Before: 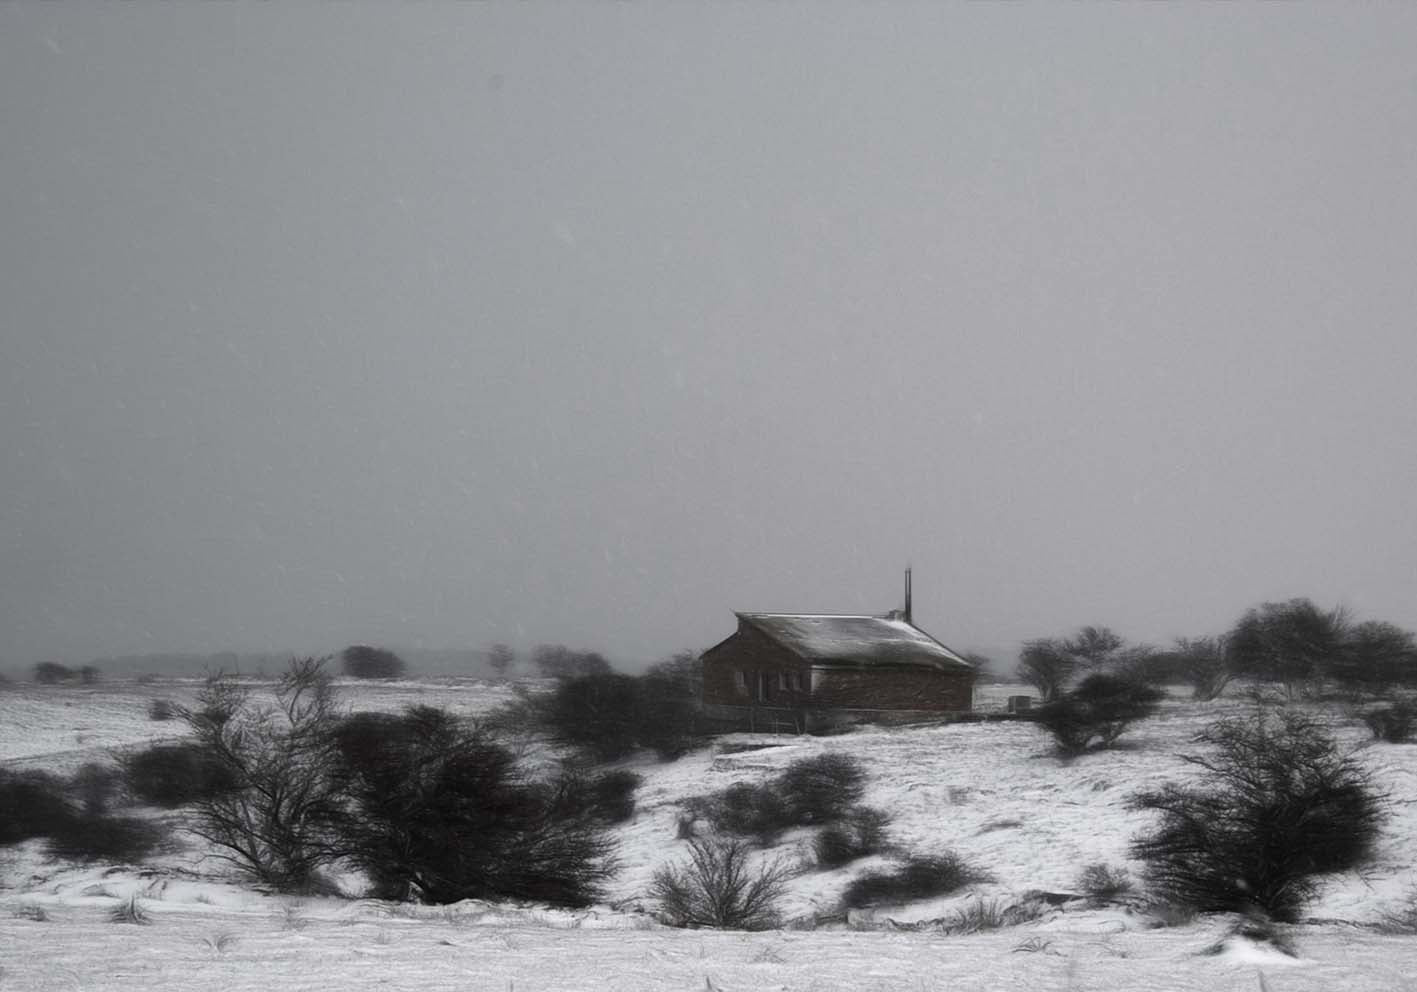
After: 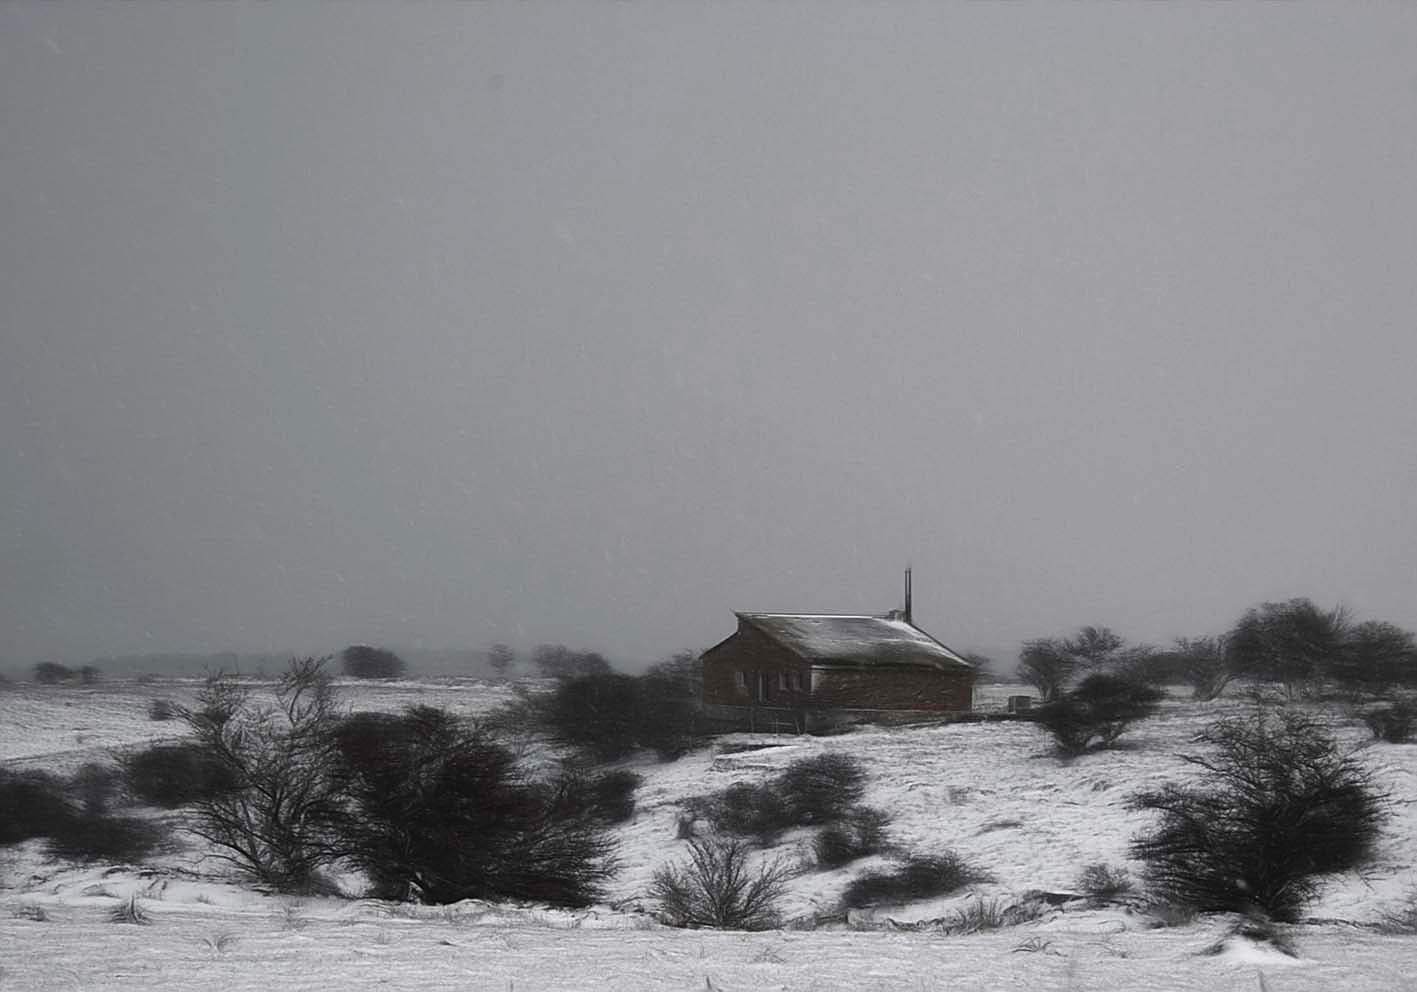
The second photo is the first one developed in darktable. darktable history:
sharpen: on, module defaults
contrast brightness saturation: contrast -0.08, brightness -0.04, saturation -0.11
color balance rgb: perceptual saturation grading › global saturation 20%, perceptual saturation grading › highlights -25%, perceptual saturation grading › shadows 50%
